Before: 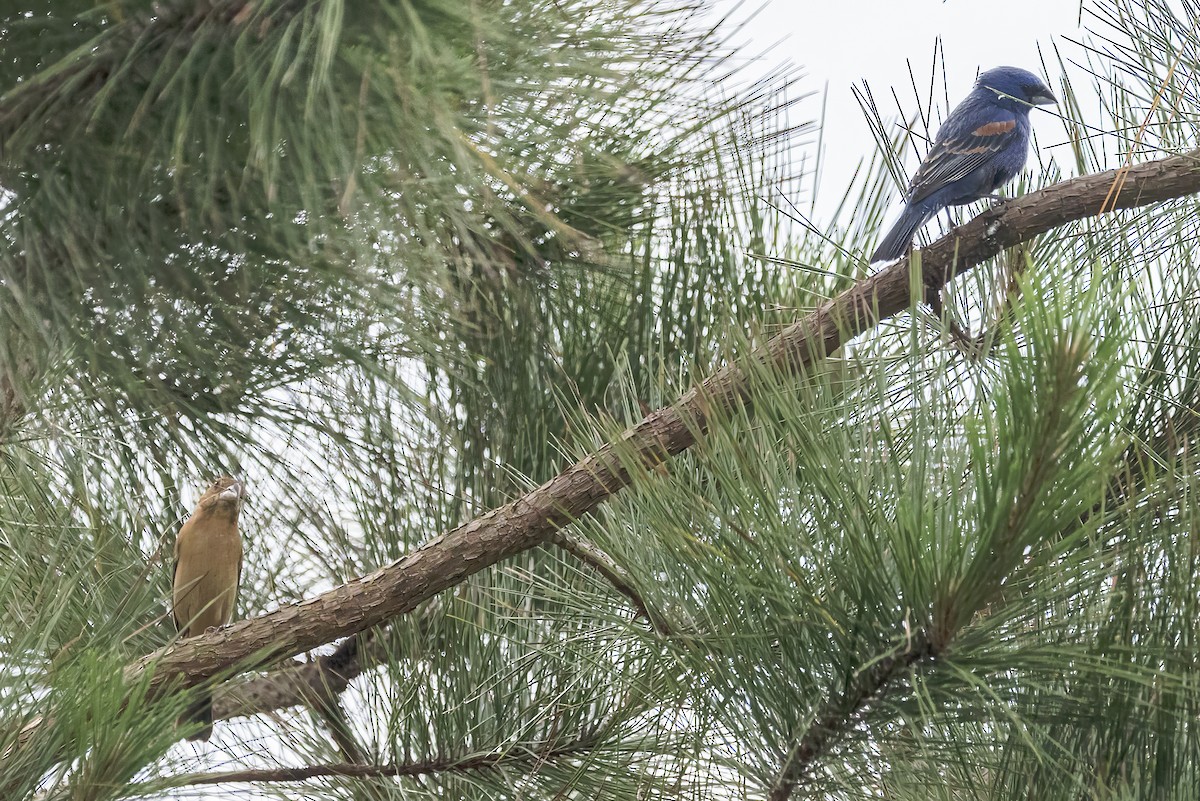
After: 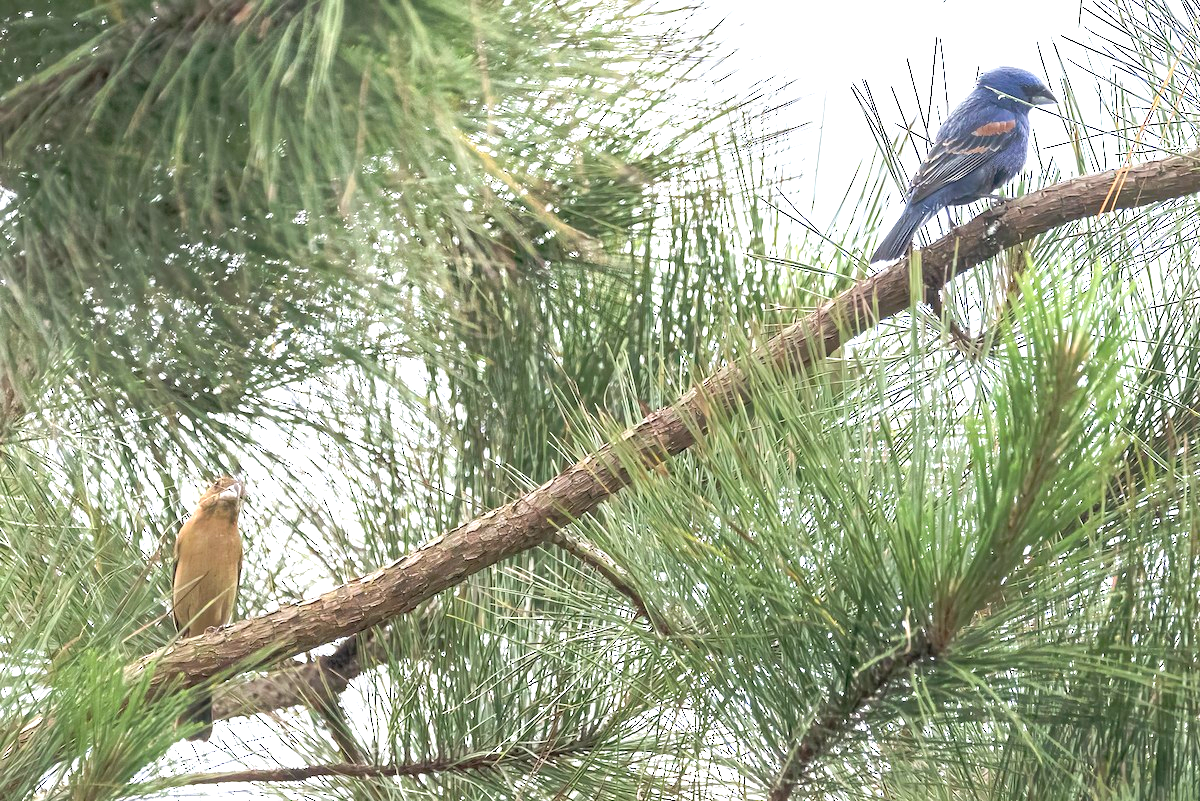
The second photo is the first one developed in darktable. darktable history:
exposure: exposure 0.947 EV, compensate highlight preservation false
